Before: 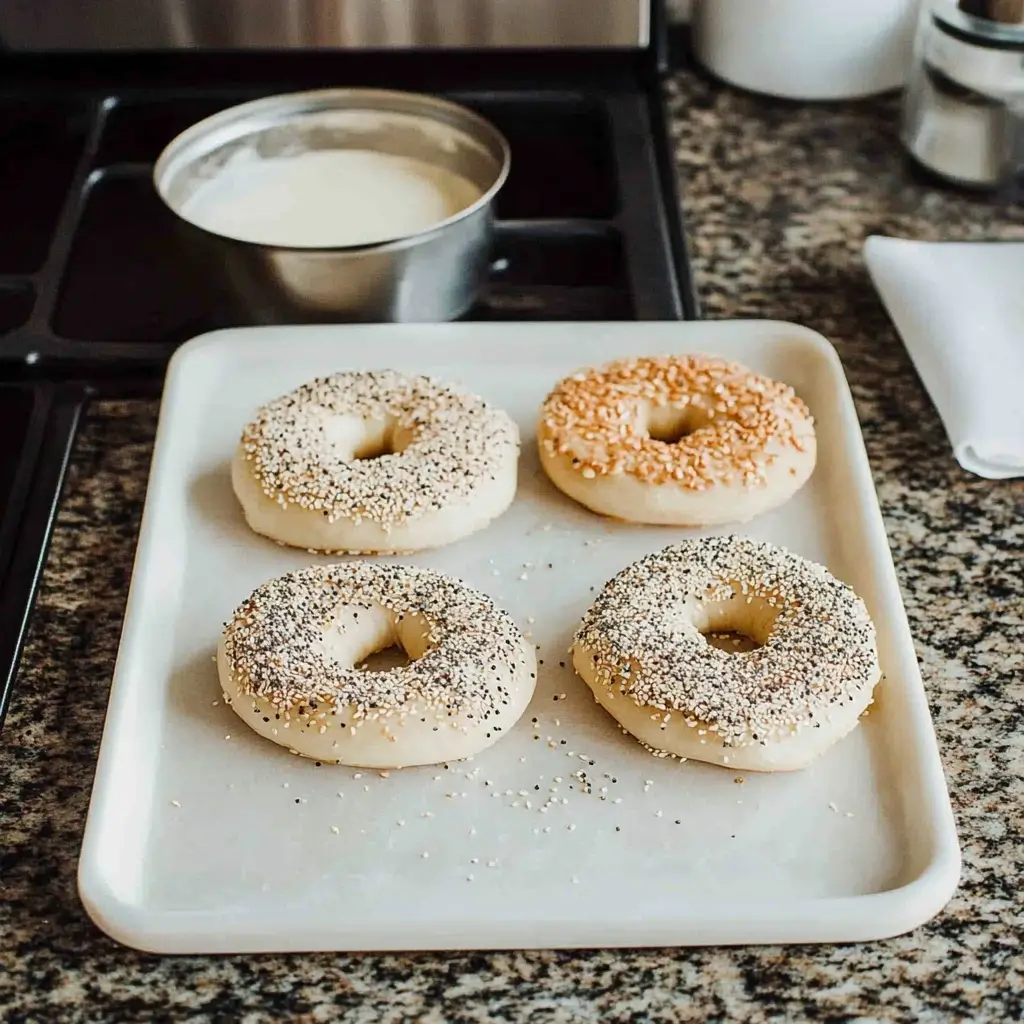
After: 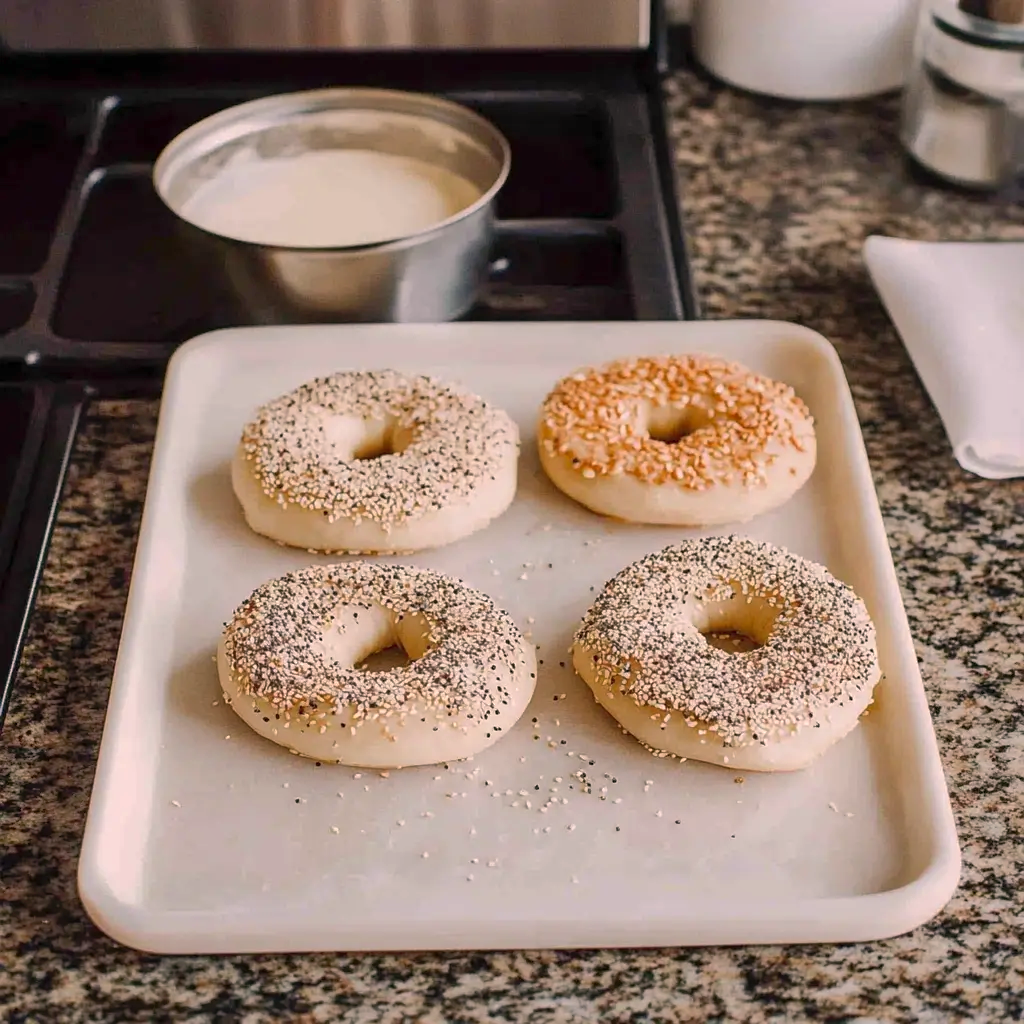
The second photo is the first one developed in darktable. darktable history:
color correction: highlights a* 12.24, highlights b* 5.55
shadows and highlights: on, module defaults
